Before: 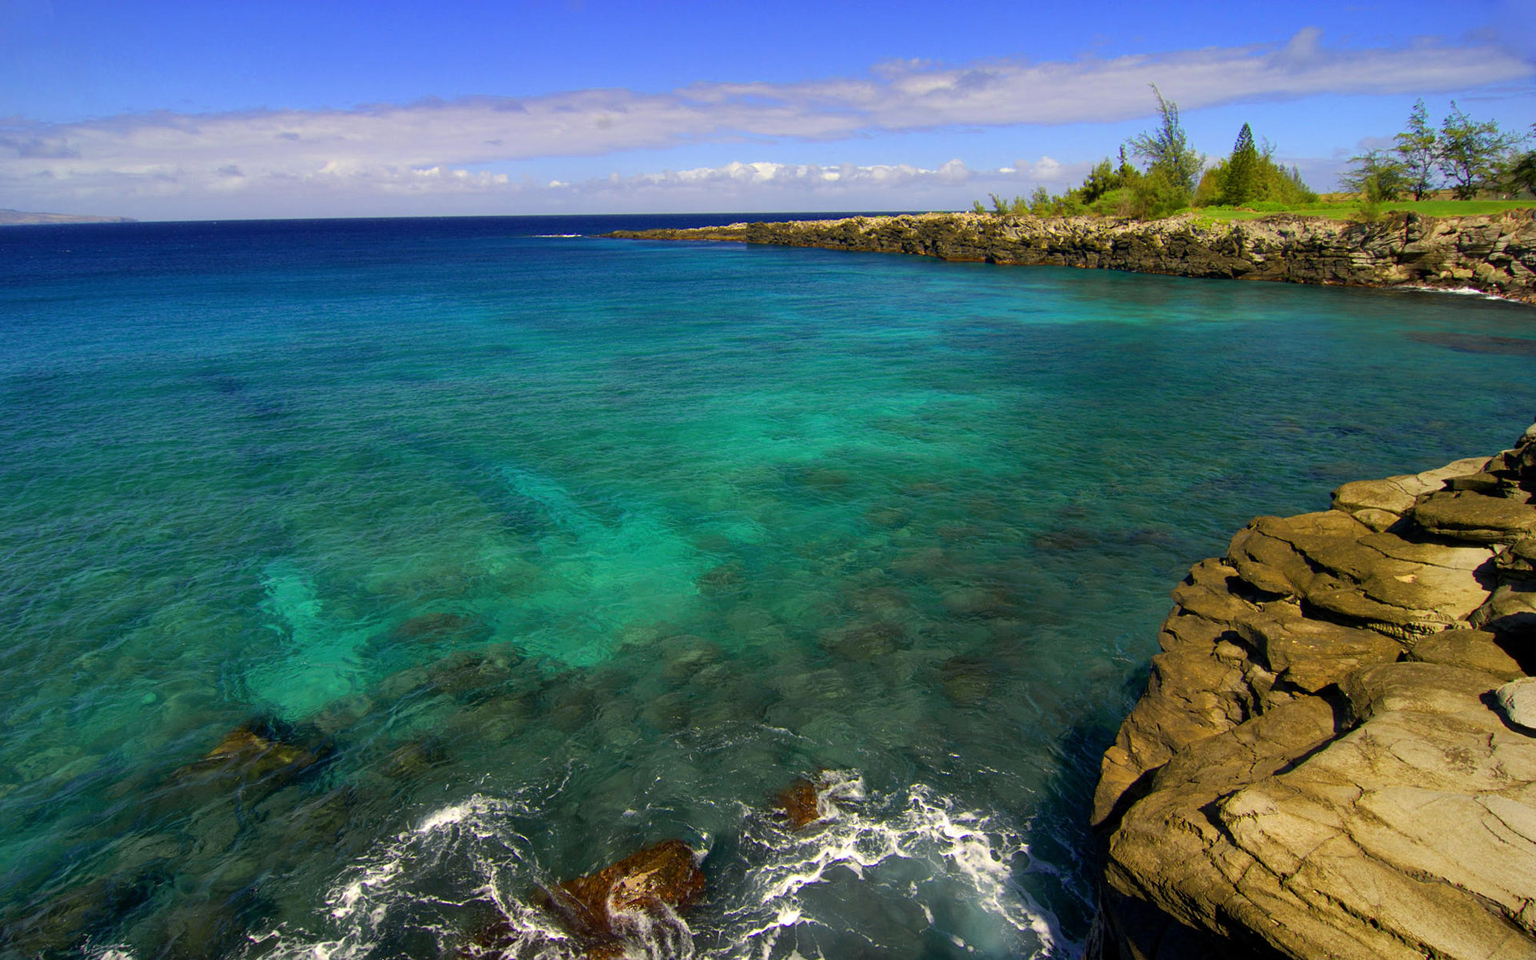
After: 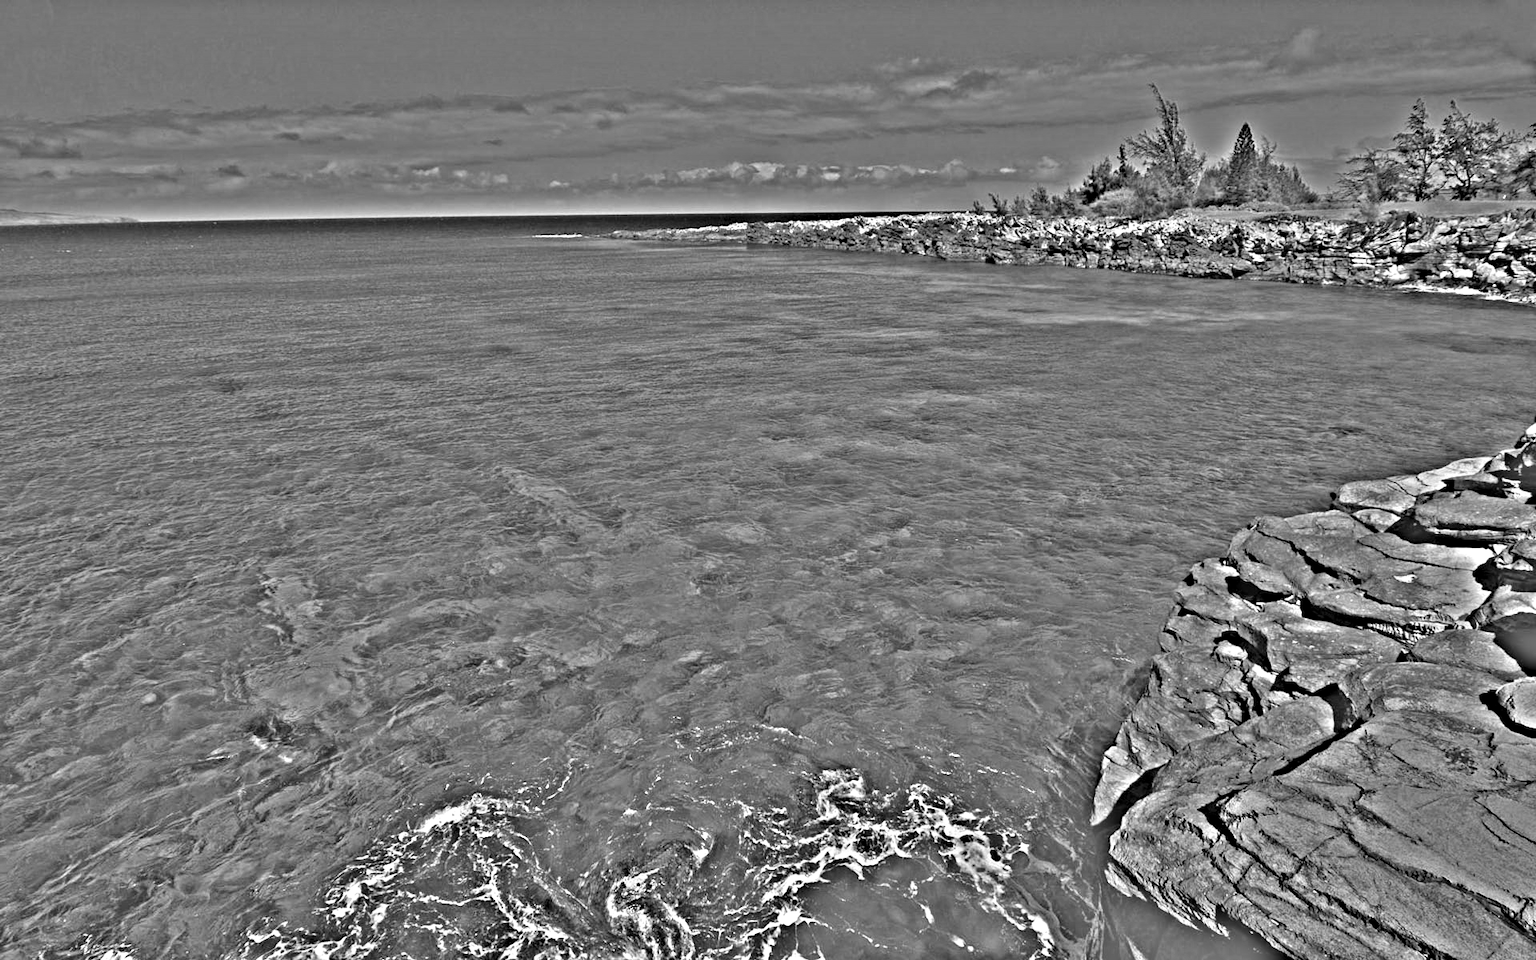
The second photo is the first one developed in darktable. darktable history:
highpass: sharpness 49.79%, contrast boost 49.79%
tone equalizer: -8 EV 1 EV, -7 EV 1 EV, -6 EV 1 EV, -5 EV 1 EV, -4 EV 1 EV, -3 EV 0.75 EV, -2 EV 0.5 EV, -1 EV 0.25 EV
